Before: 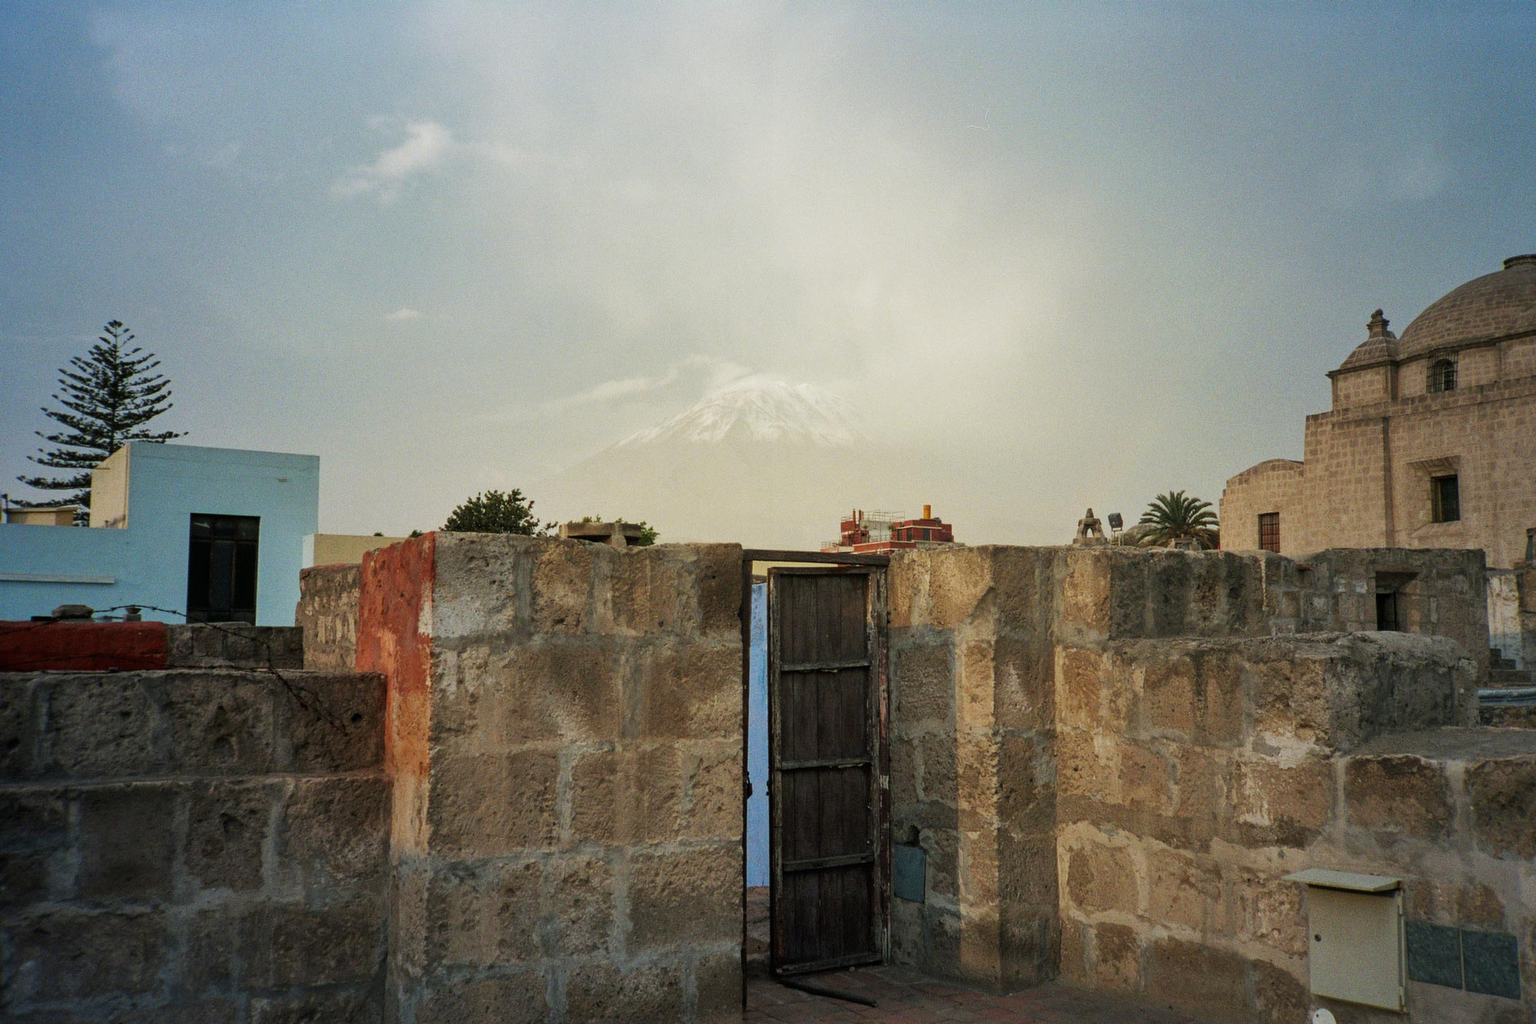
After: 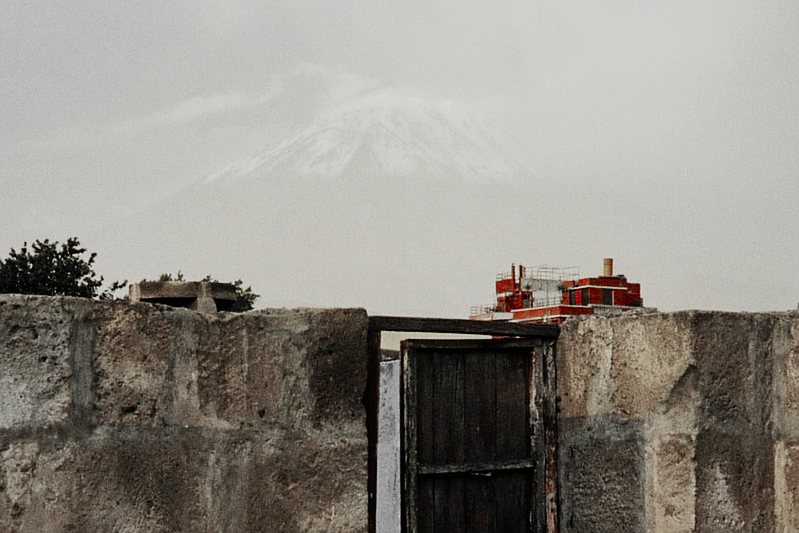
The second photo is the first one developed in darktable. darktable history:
sharpen: radius 1.559, amount 0.373, threshold 1.271
sigmoid: contrast 1.7, skew -0.2, preserve hue 0%, red attenuation 0.1, red rotation 0.035, green attenuation 0.1, green rotation -0.017, blue attenuation 0.15, blue rotation -0.052, base primaries Rec2020
color zones: curves: ch1 [(0, 0.831) (0.08, 0.771) (0.157, 0.268) (0.241, 0.207) (0.562, -0.005) (0.714, -0.013) (0.876, 0.01) (1, 0.831)]
crop: left 30%, top 30%, right 30%, bottom 30%
